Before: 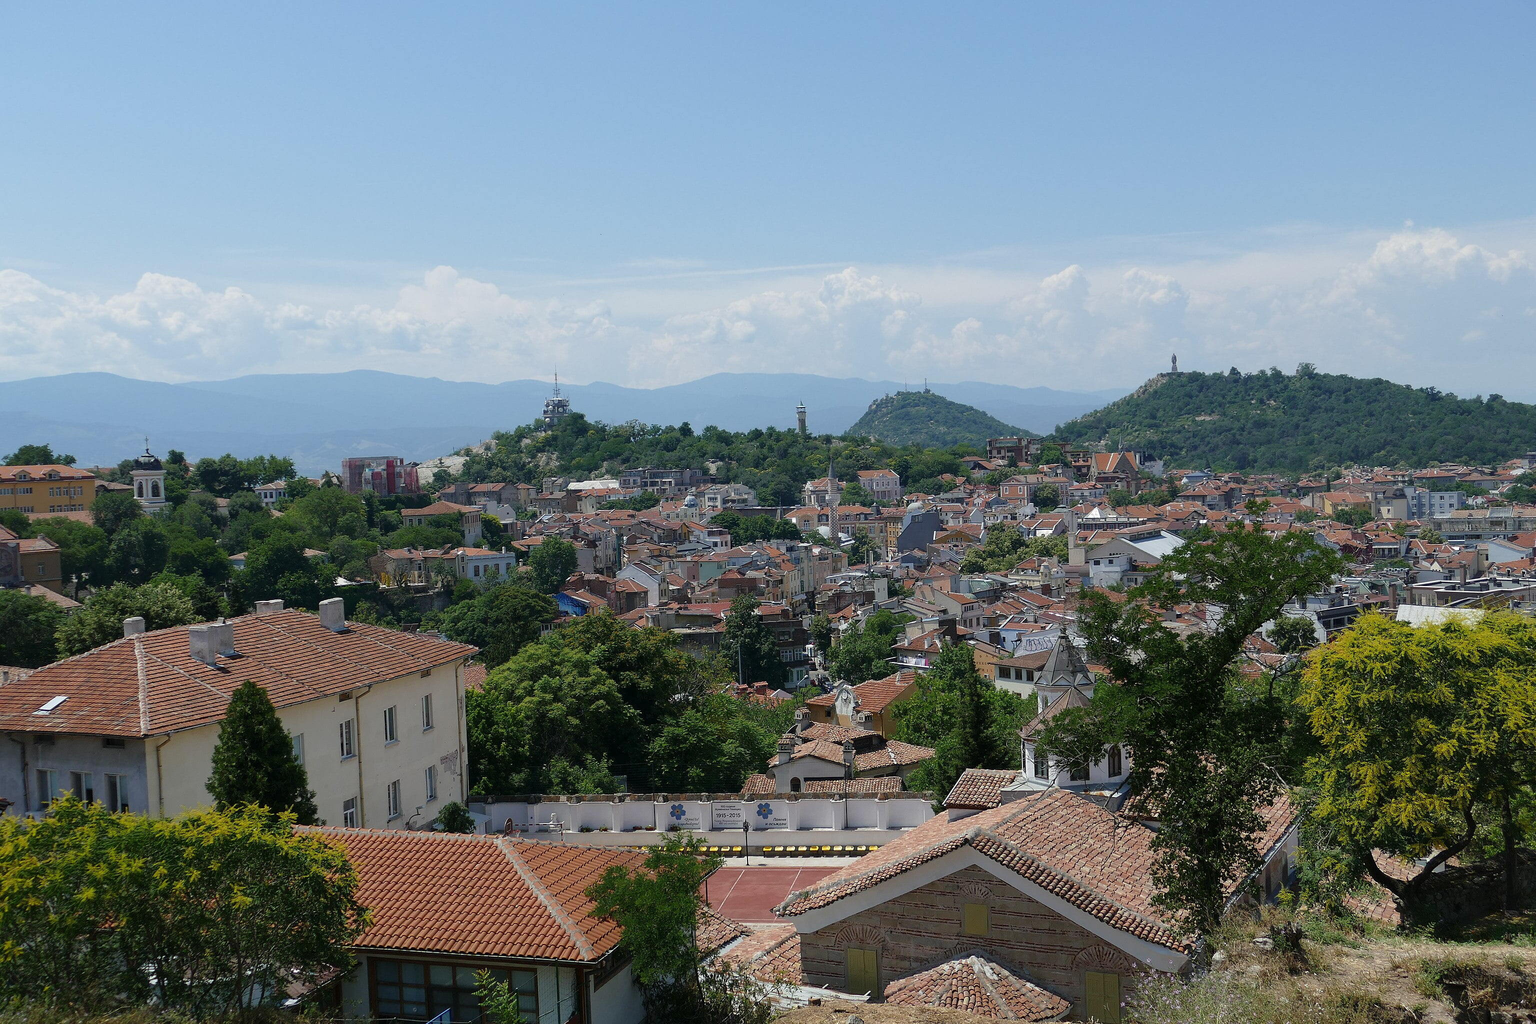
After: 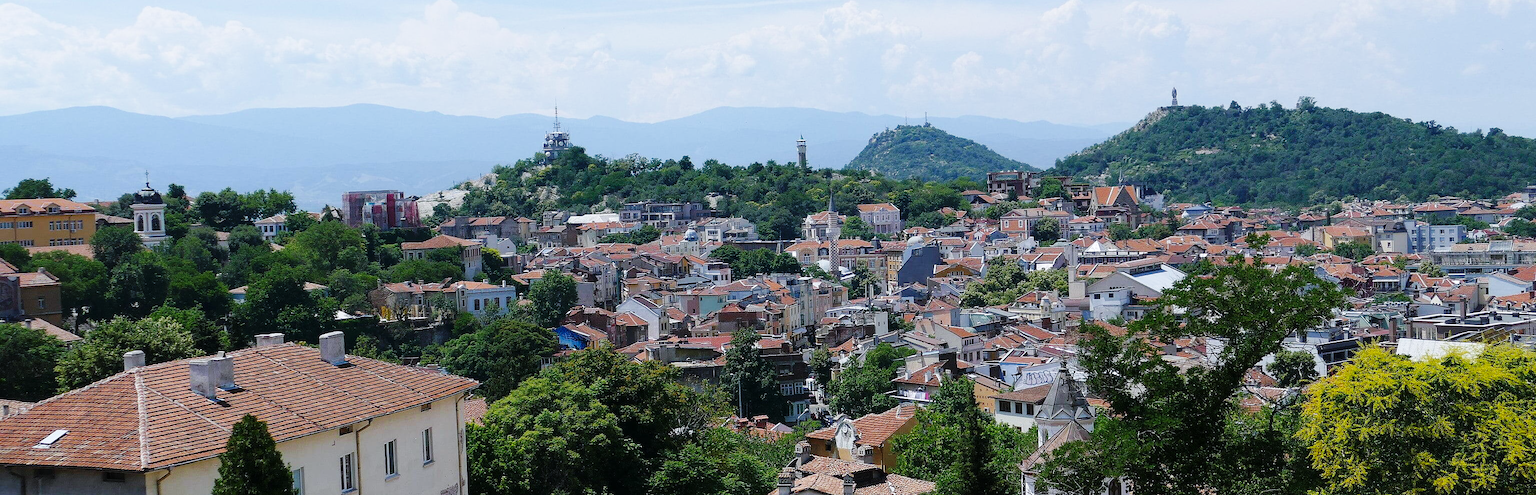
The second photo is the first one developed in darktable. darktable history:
crop and rotate: top 26.056%, bottom 25.543%
white balance: red 0.984, blue 1.059
base curve: curves: ch0 [(0, 0) (0.032, 0.025) (0.121, 0.166) (0.206, 0.329) (0.605, 0.79) (1, 1)], preserve colors none
